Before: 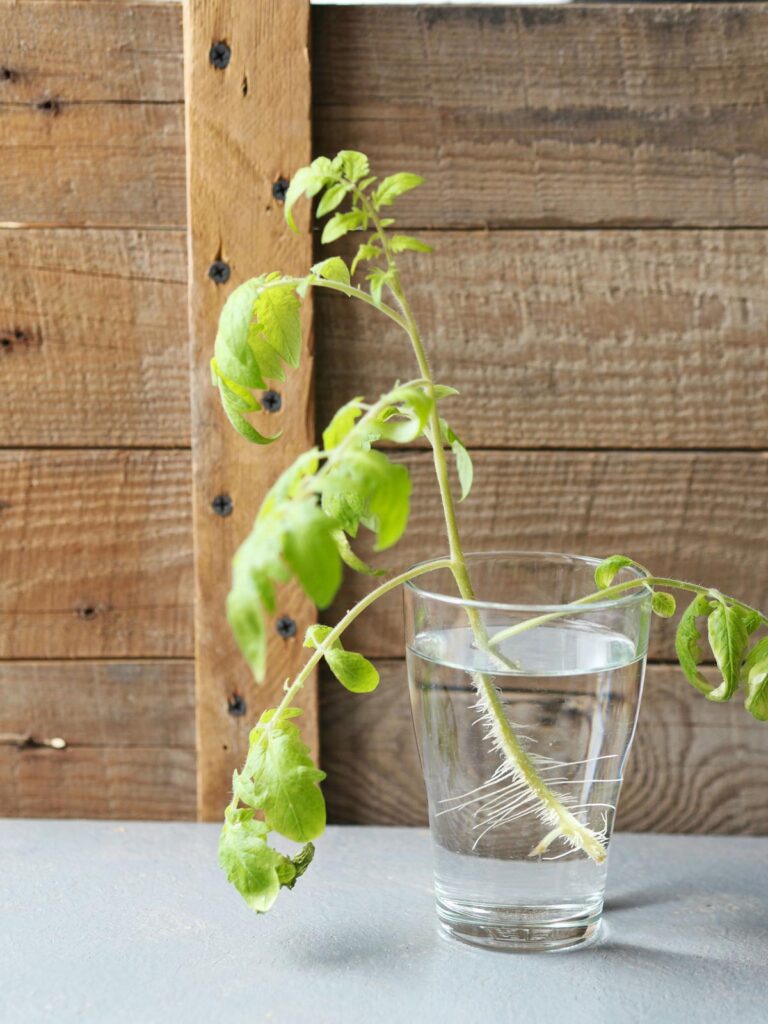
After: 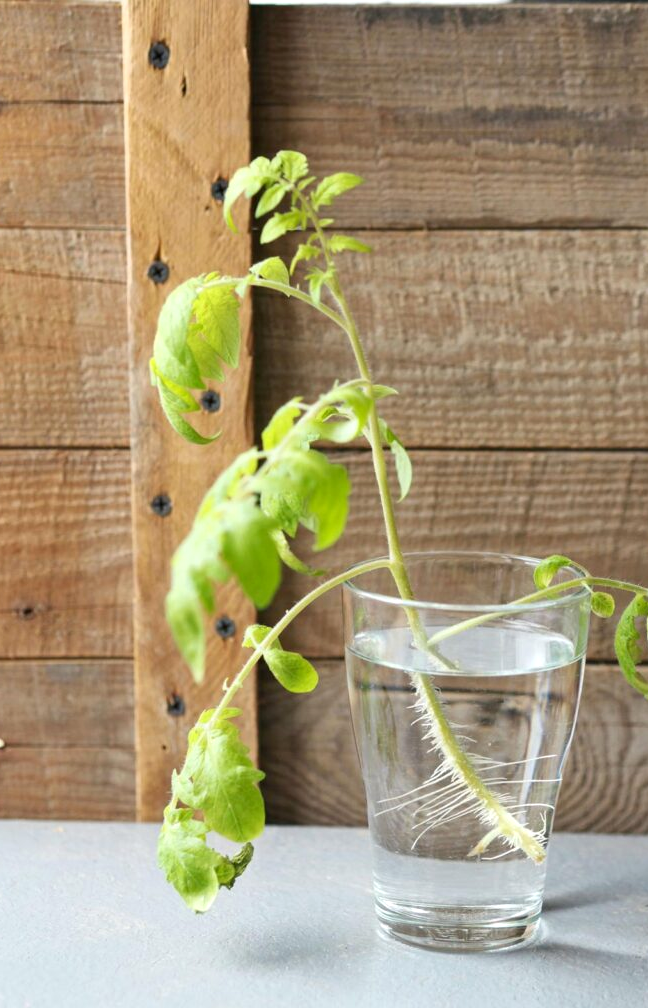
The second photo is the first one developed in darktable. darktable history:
exposure: black level correction 0.001, exposure 0.14 EV, compensate highlight preservation false
crop: left 8.026%, right 7.374%
